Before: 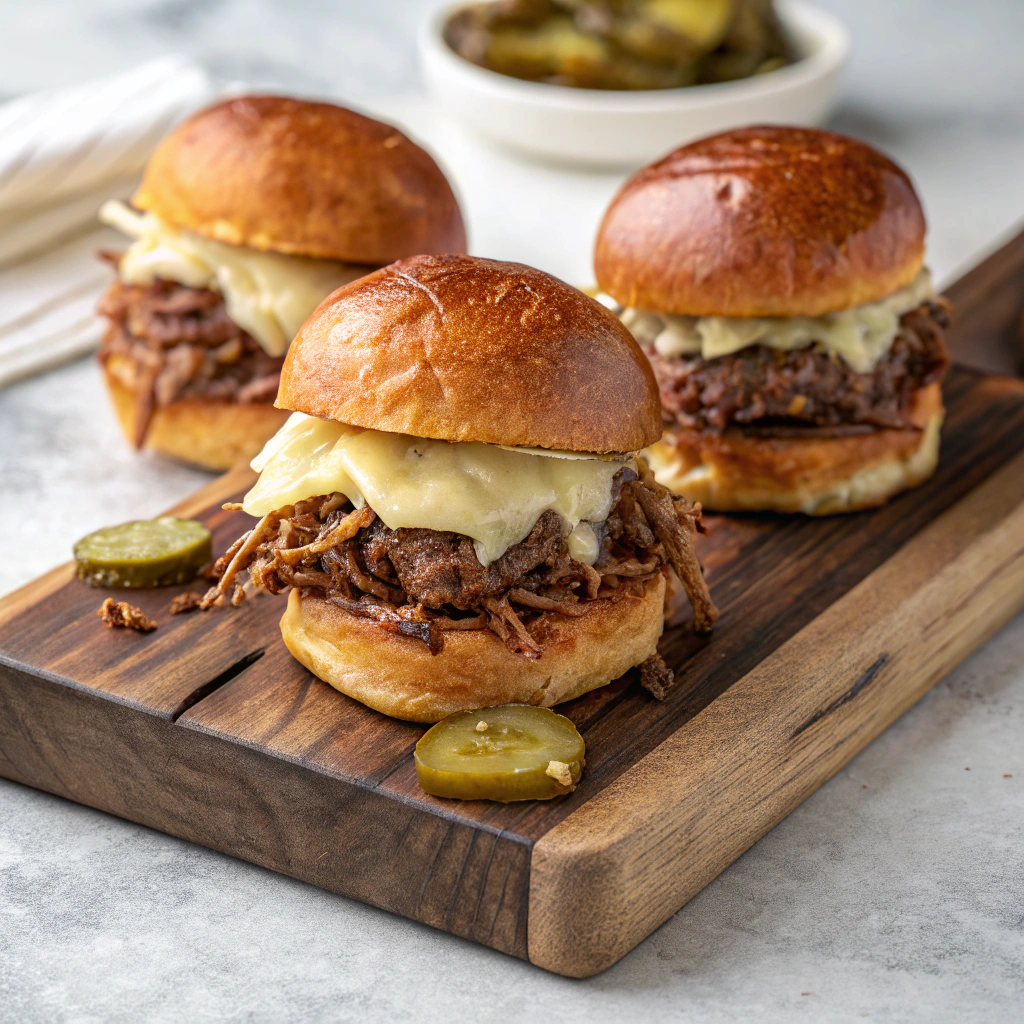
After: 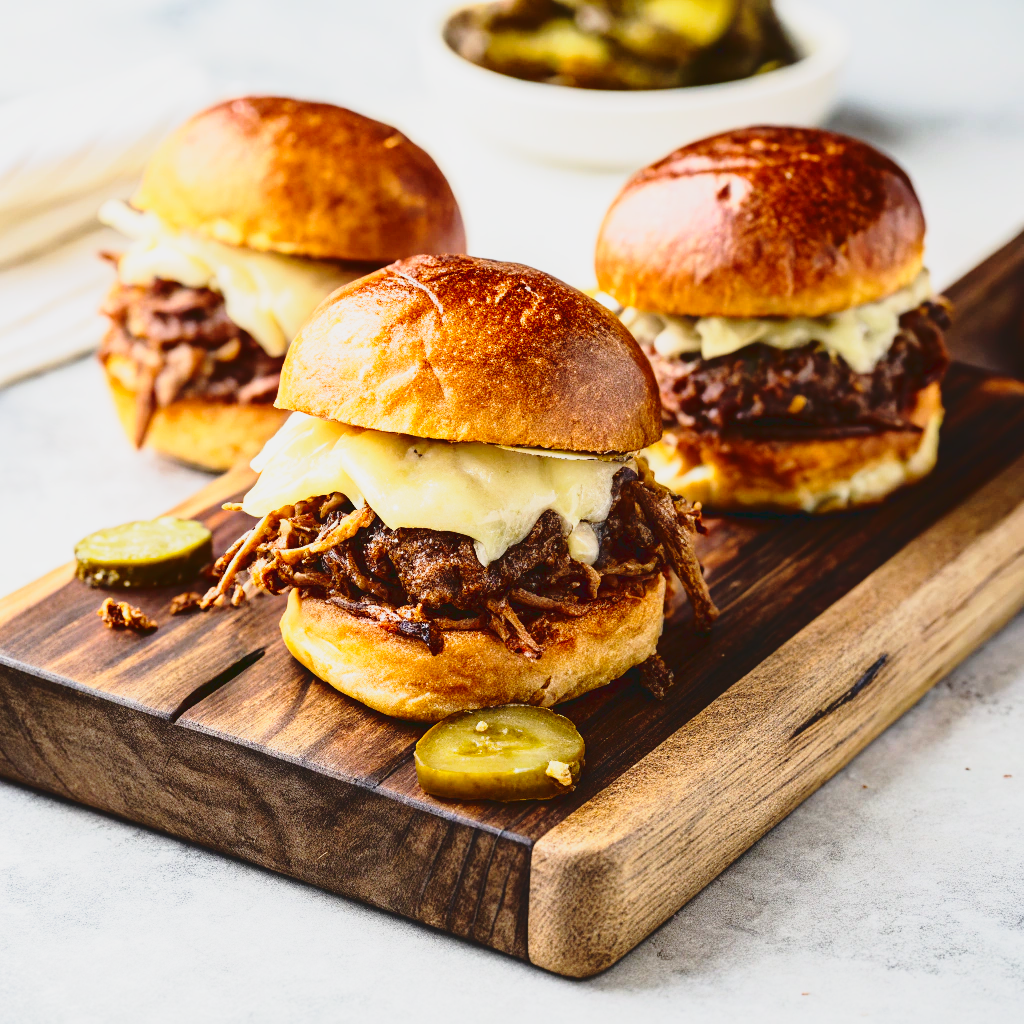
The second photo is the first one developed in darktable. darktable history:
tone curve: curves: ch0 [(0, 0.072) (0.249, 0.176) (0.518, 0.489) (0.832, 0.854) (1, 0.948)], color space Lab, linked channels, preserve colors none
base curve: curves: ch0 [(0, 0) (0.04, 0.03) (0.133, 0.232) (0.448, 0.748) (0.843, 0.968) (1, 1)], preserve colors none
